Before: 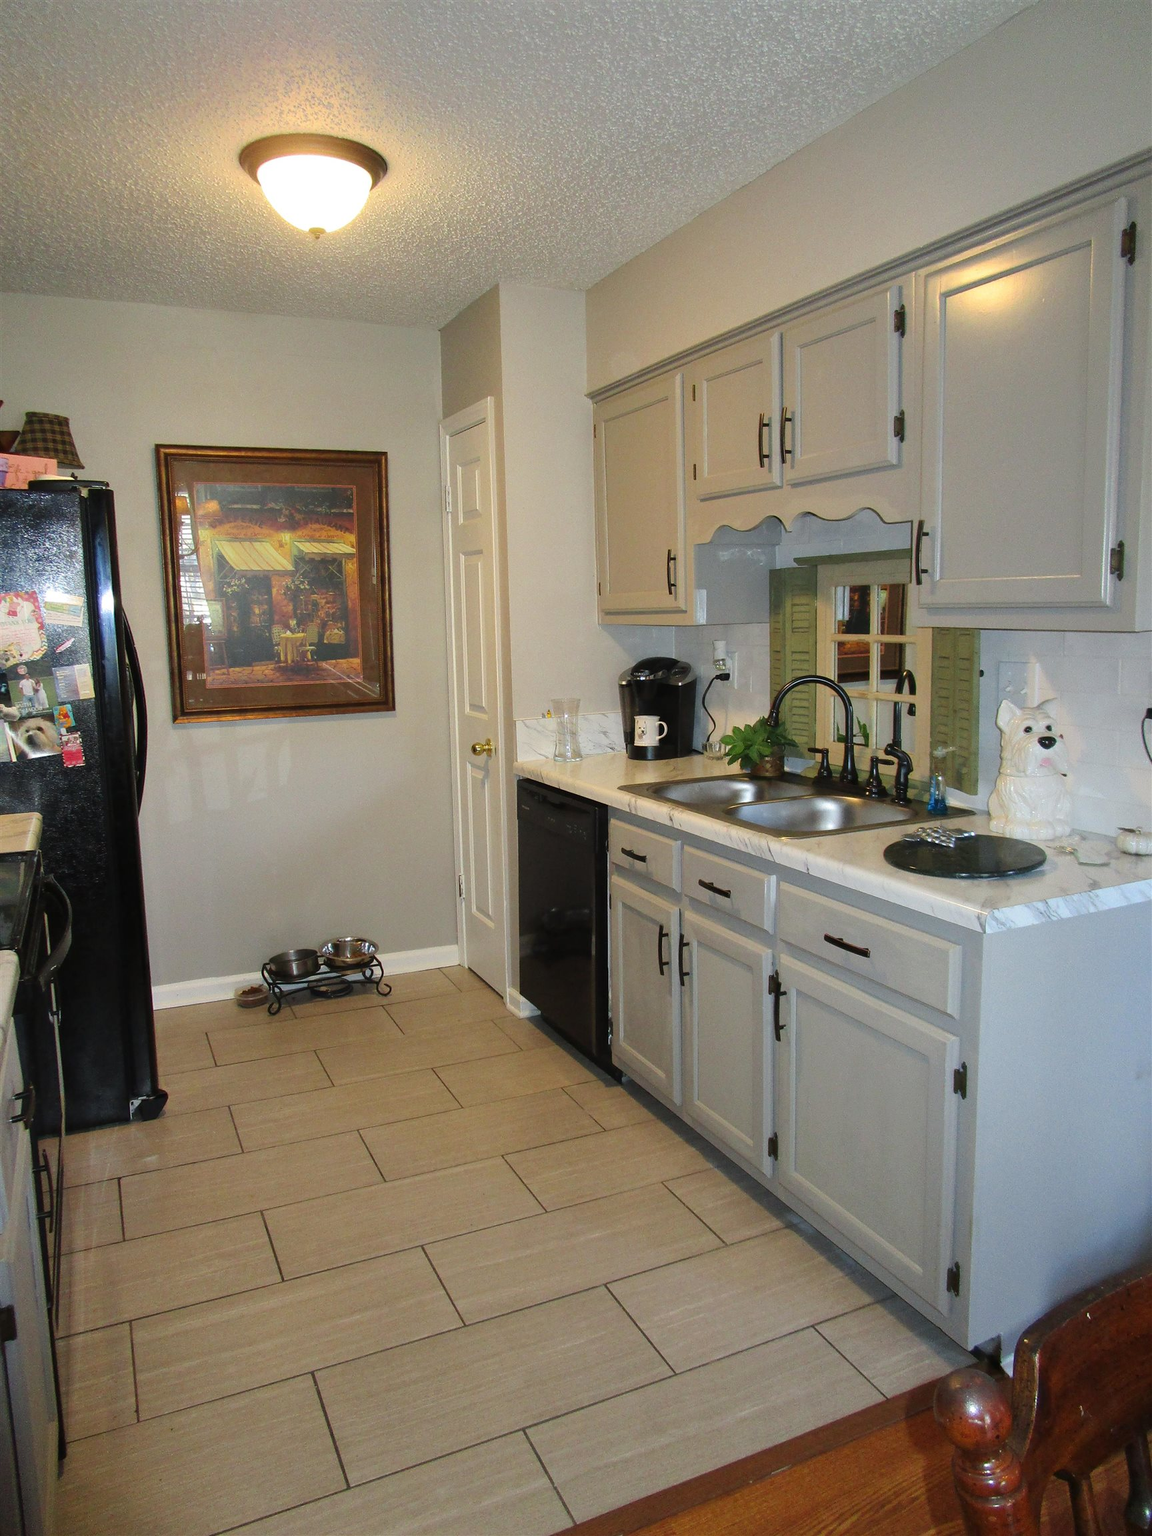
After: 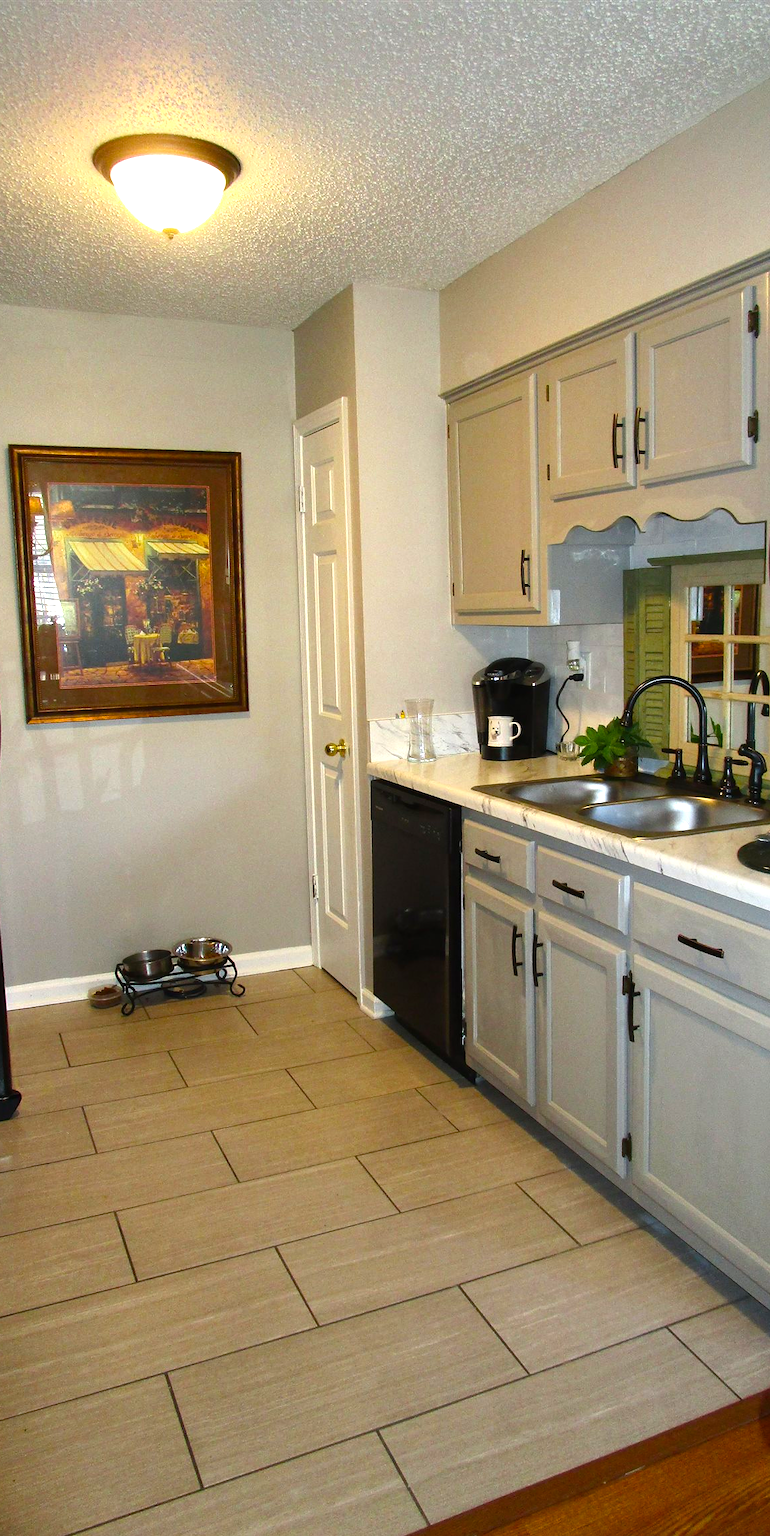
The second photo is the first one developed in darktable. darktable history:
color balance rgb: perceptual saturation grading › global saturation 27.579%, perceptual saturation grading › highlights -24.963%, perceptual saturation grading › shadows 25.223%, perceptual brilliance grading › global brilliance 21.609%, perceptual brilliance grading › shadows -35.06%, global vibrance 20%
crop and rotate: left 12.734%, right 20.413%
